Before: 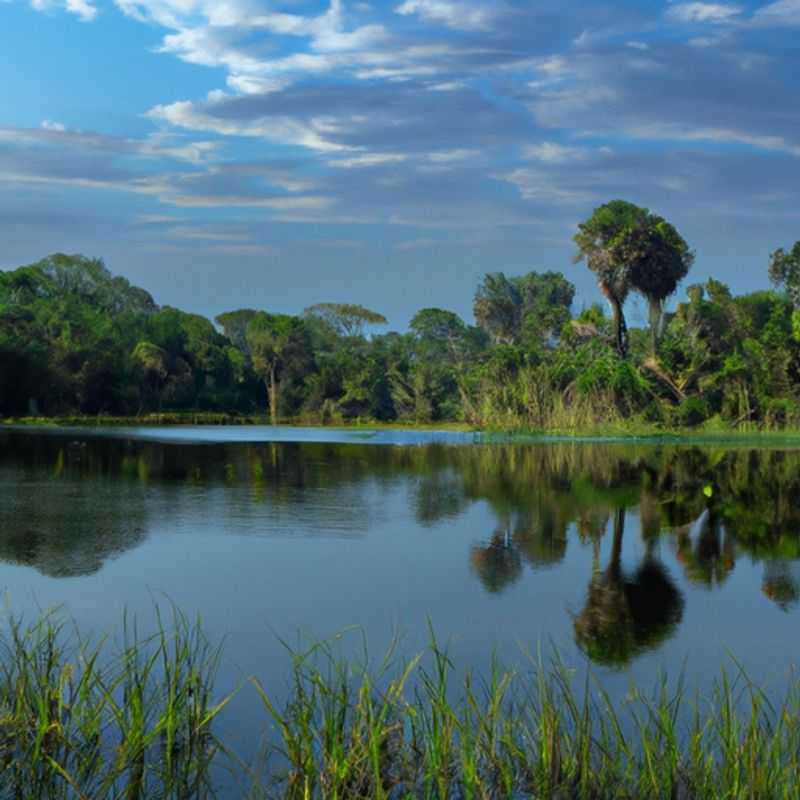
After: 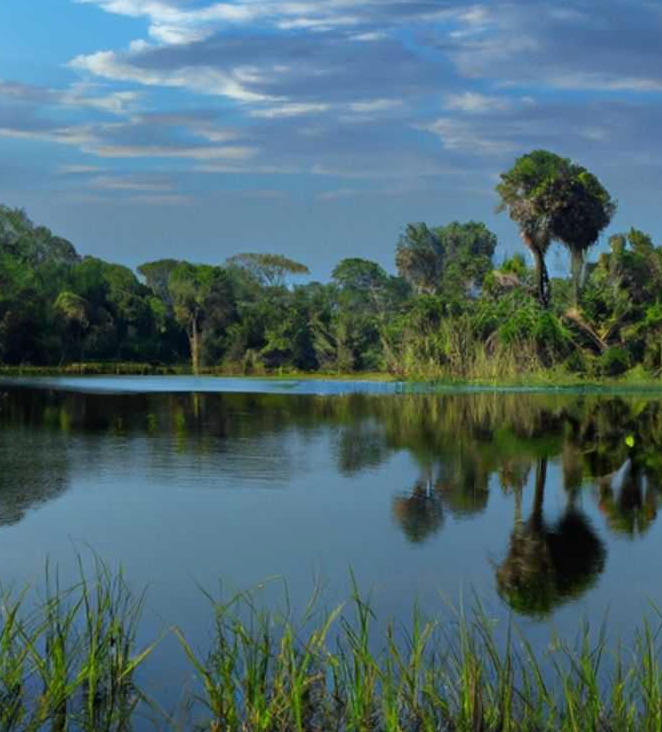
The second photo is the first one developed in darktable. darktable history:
filmic rgb: black relative exposure -16 EV, white relative exposure 2.93 EV, hardness 10.04, color science v6 (2022)
crop: left 9.807%, top 6.259%, right 7.334%, bottom 2.177%
